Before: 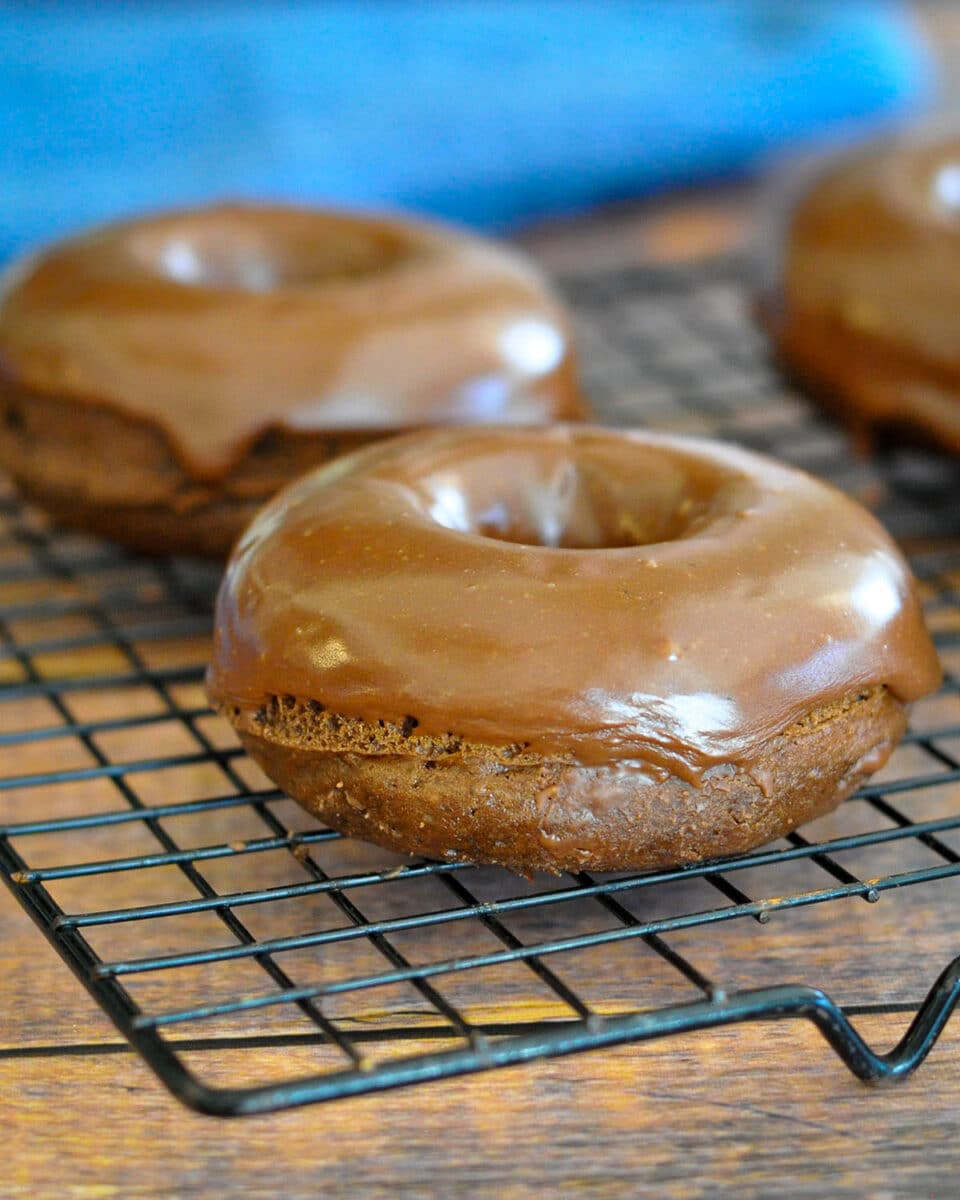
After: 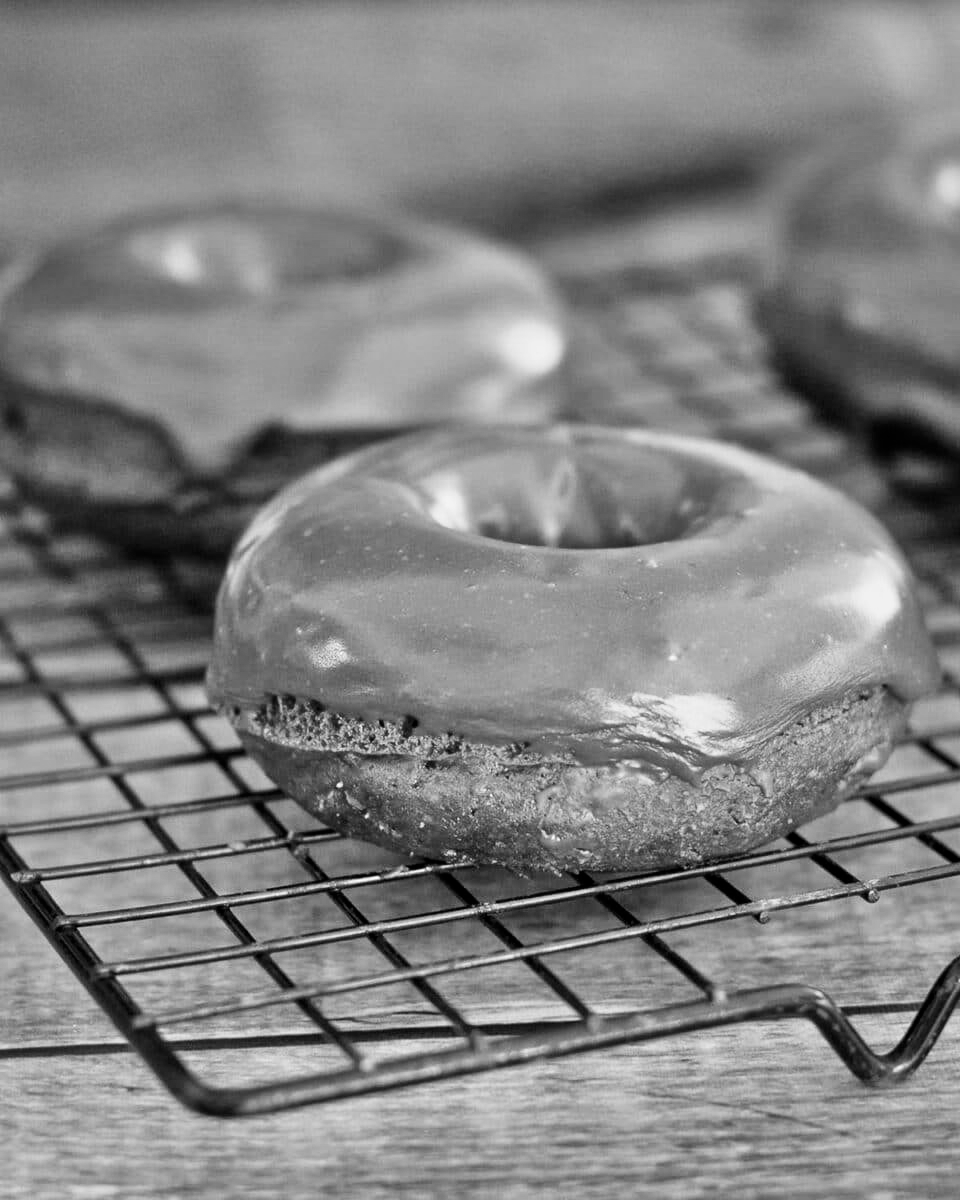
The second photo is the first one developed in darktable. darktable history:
tone equalizer: -7 EV 0.15 EV, -6 EV 0.6 EV, -5 EV 1.15 EV, -4 EV 1.33 EV, -3 EV 1.15 EV, -2 EV 0.6 EV, -1 EV 0.15 EV, mask exposure compensation -0.5 EV
contrast brightness saturation: contrast 0.2, brightness -0.11, saturation 0.1
monochrome: a -74.22, b 78.2
